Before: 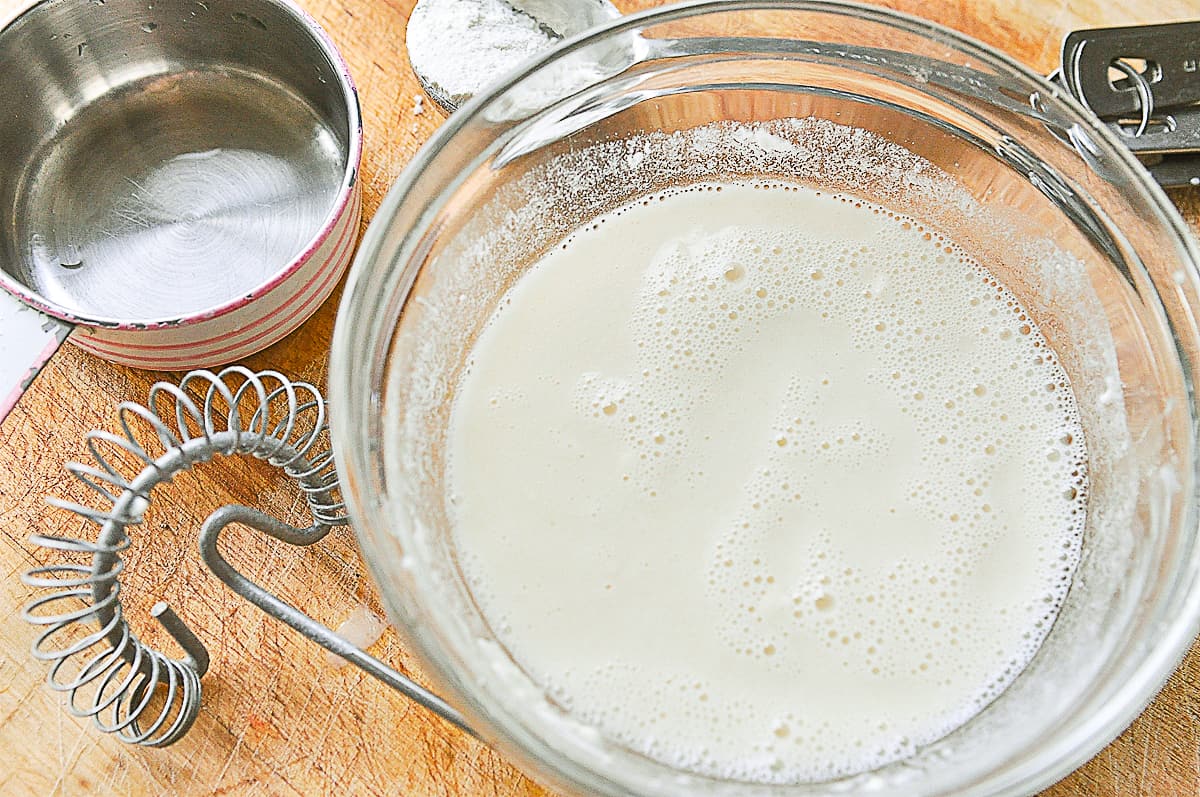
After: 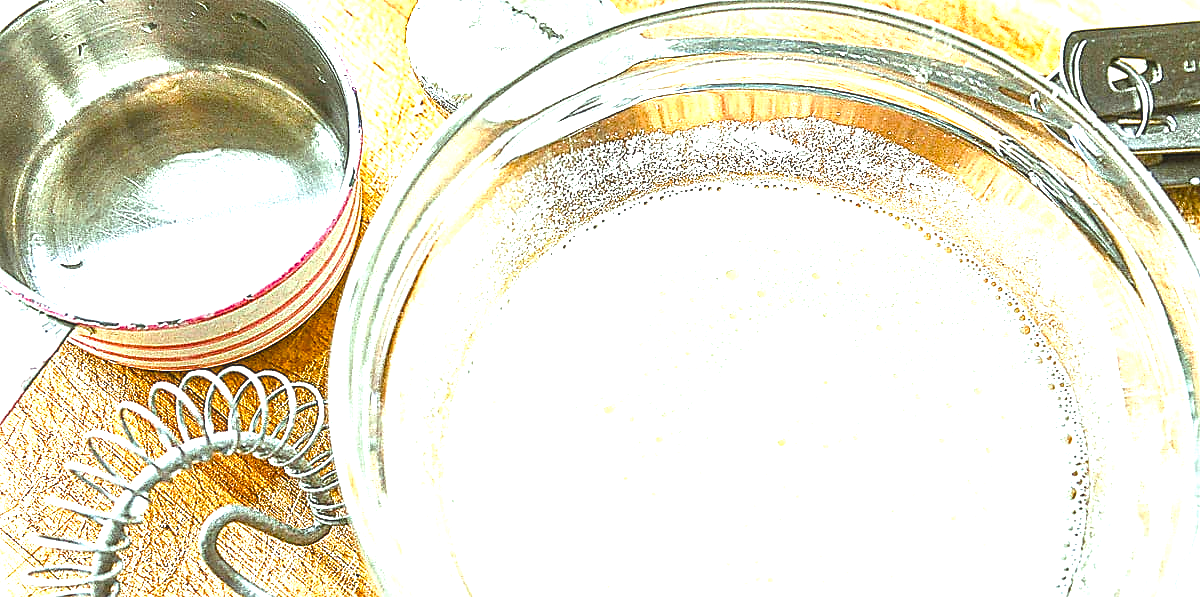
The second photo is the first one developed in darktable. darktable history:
color balance rgb: shadows lift › luminance -19.617%, power › hue 63.17°, highlights gain › luminance 20.006%, highlights gain › chroma 2.762%, highlights gain › hue 171.11°, perceptual saturation grading › global saturation 20%, perceptual saturation grading › highlights -25.318%, perceptual saturation grading › shadows 50.589%, perceptual brilliance grading › global brilliance 29.903%
local contrast: detail 130%
crop: bottom 24.98%
sharpen: radius 1.892, amount 0.407, threshold 1.224
